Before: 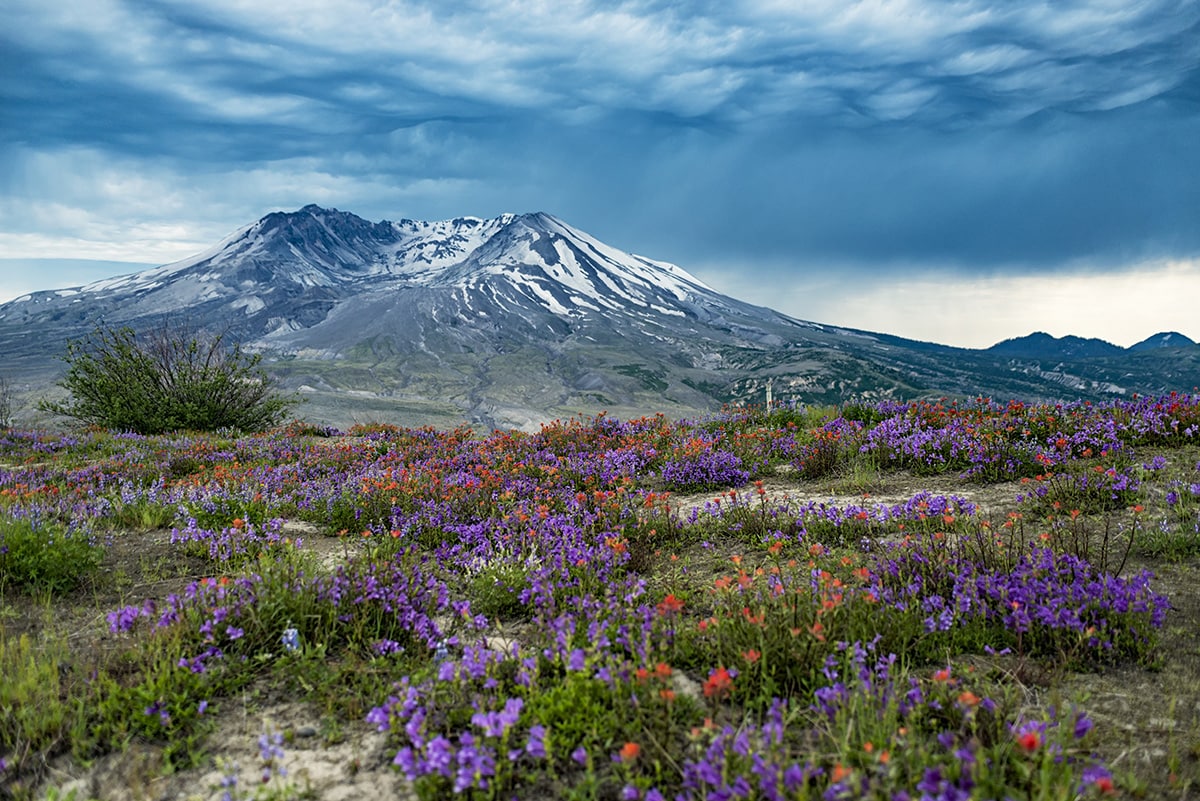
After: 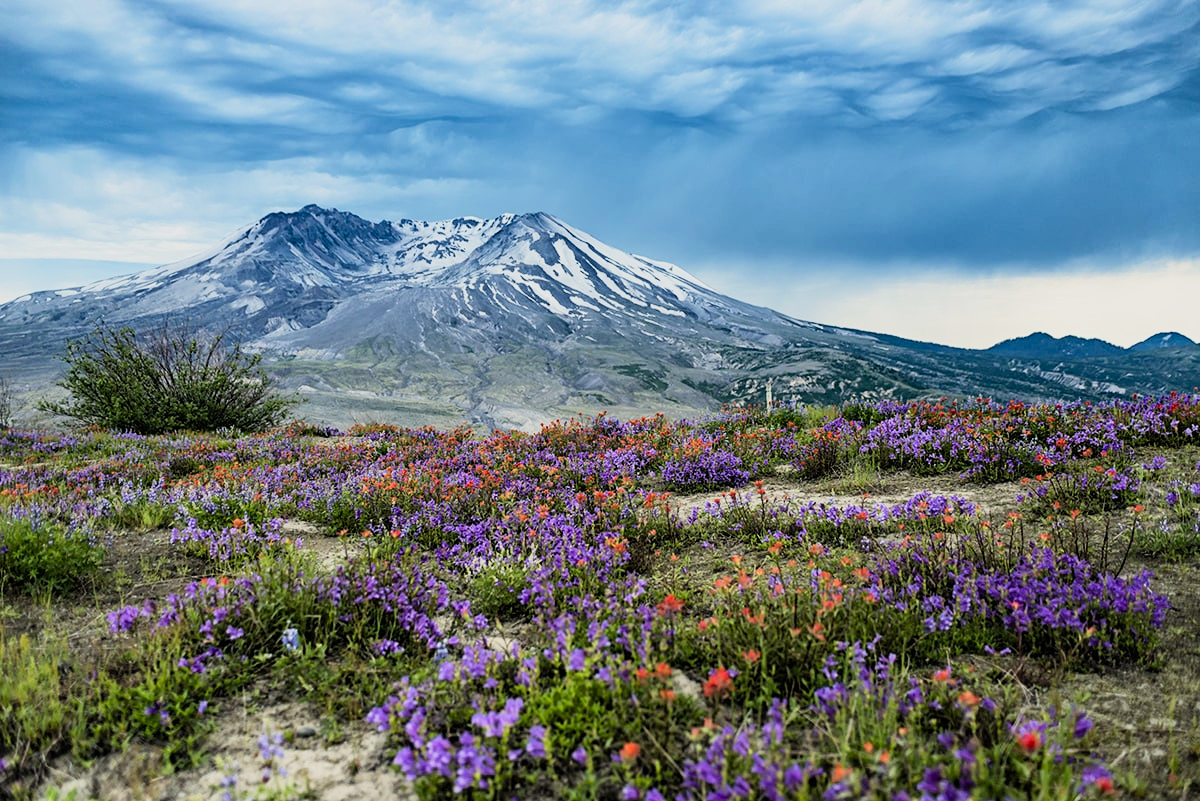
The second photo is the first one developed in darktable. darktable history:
contrast brightness saturation: contrast 0.2, brightness 0.15, saturation 0.14
filmic rgb: black relative exposure -7.65 EV, white relative exposure 4.56 EV, hardness 3.61, contrast 1.05
